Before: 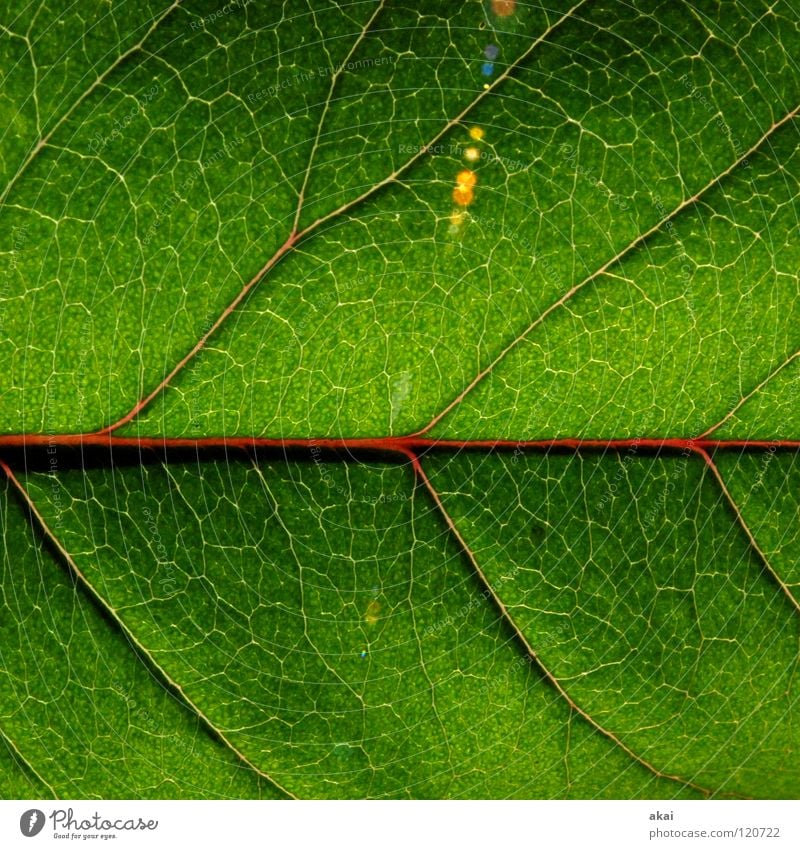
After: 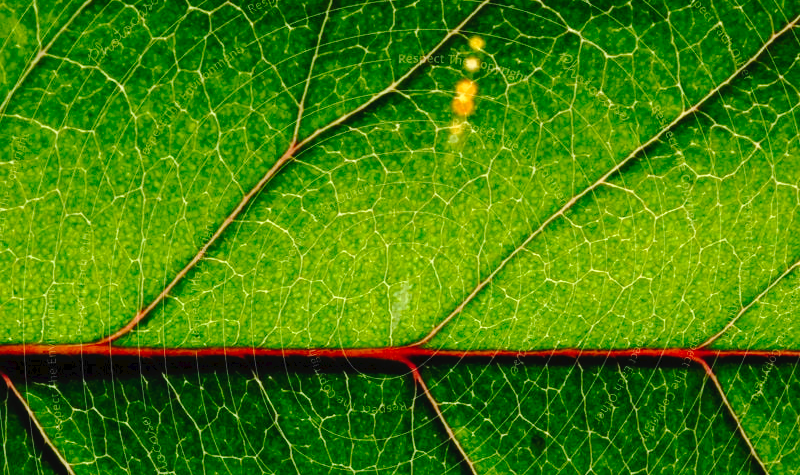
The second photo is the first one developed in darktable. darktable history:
crop and rotate: top 10.619%, bottom 33.369%
tone curve: curves: ch0 [(0, 0) (0.003, 0.03) (0.011, 0.032) (0.025, 0.035) (0.044, 0.038) (0.069, 0.041) (0.1, 0.058) (0.136, 0.091) (0.177, 0.133) (0.224, 0.181) (0.277, 0.268) (0.335, 0.363) (0.399, 0.461) (0.468, 0.554) (0.543, 0.633) (0.623, 0.709) (0.709, 0.784) (0.801, 0.869) (0.898, 0.938) (1, 1)], preserve colors none
